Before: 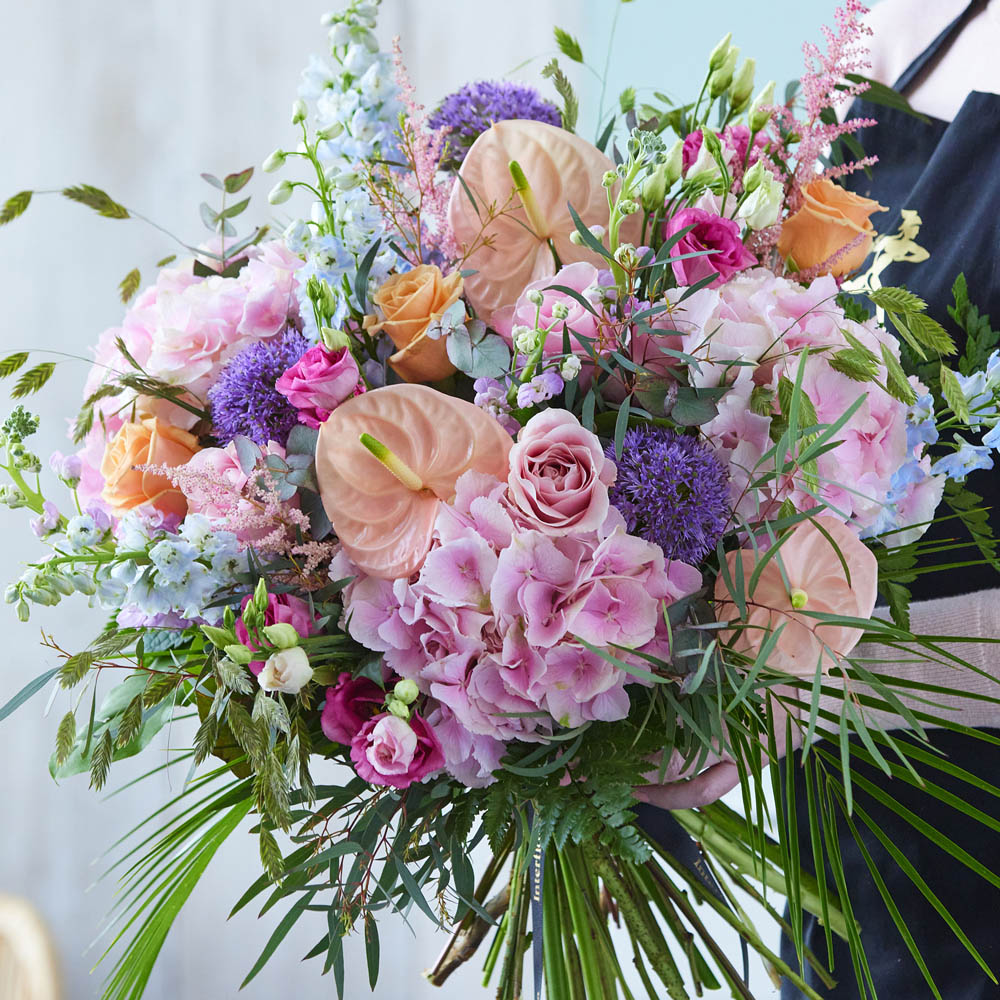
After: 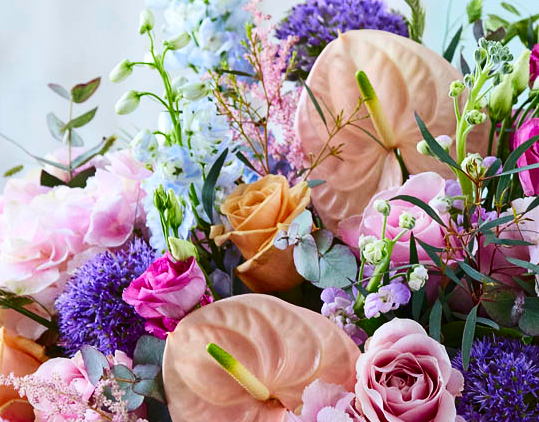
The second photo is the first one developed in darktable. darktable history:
contrast brightness saturation: contrast 0.19, brightness -0.11, saturation 0.21
crop: left 15.306%, top 9.065%, right 30.789%, bottom 48.638%
